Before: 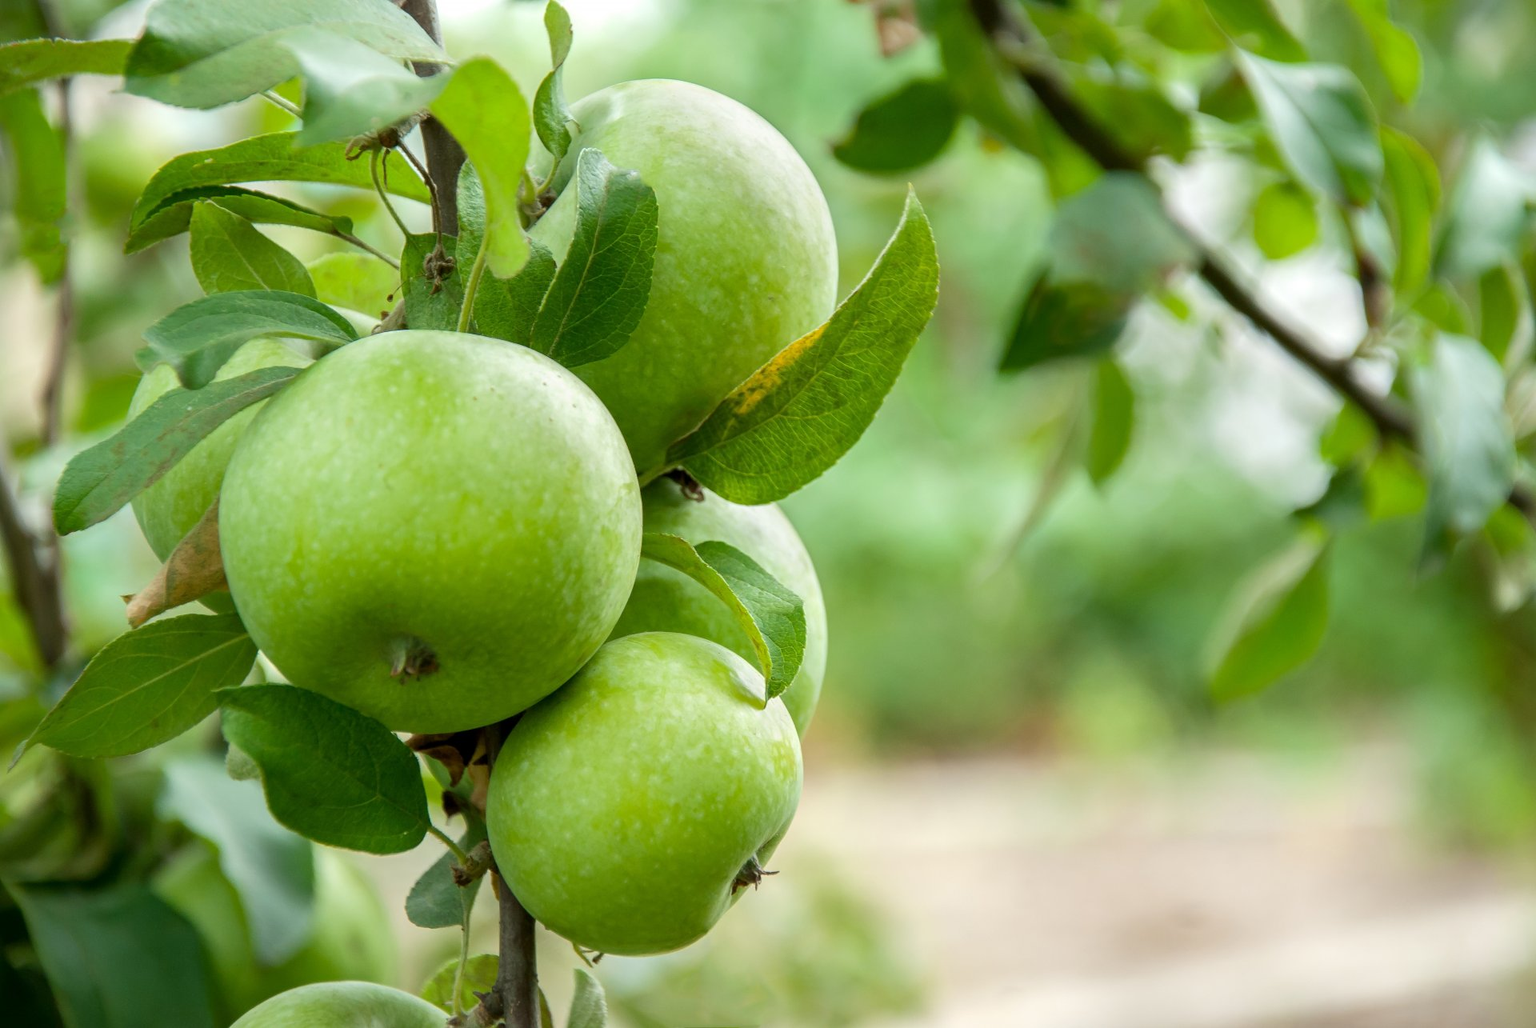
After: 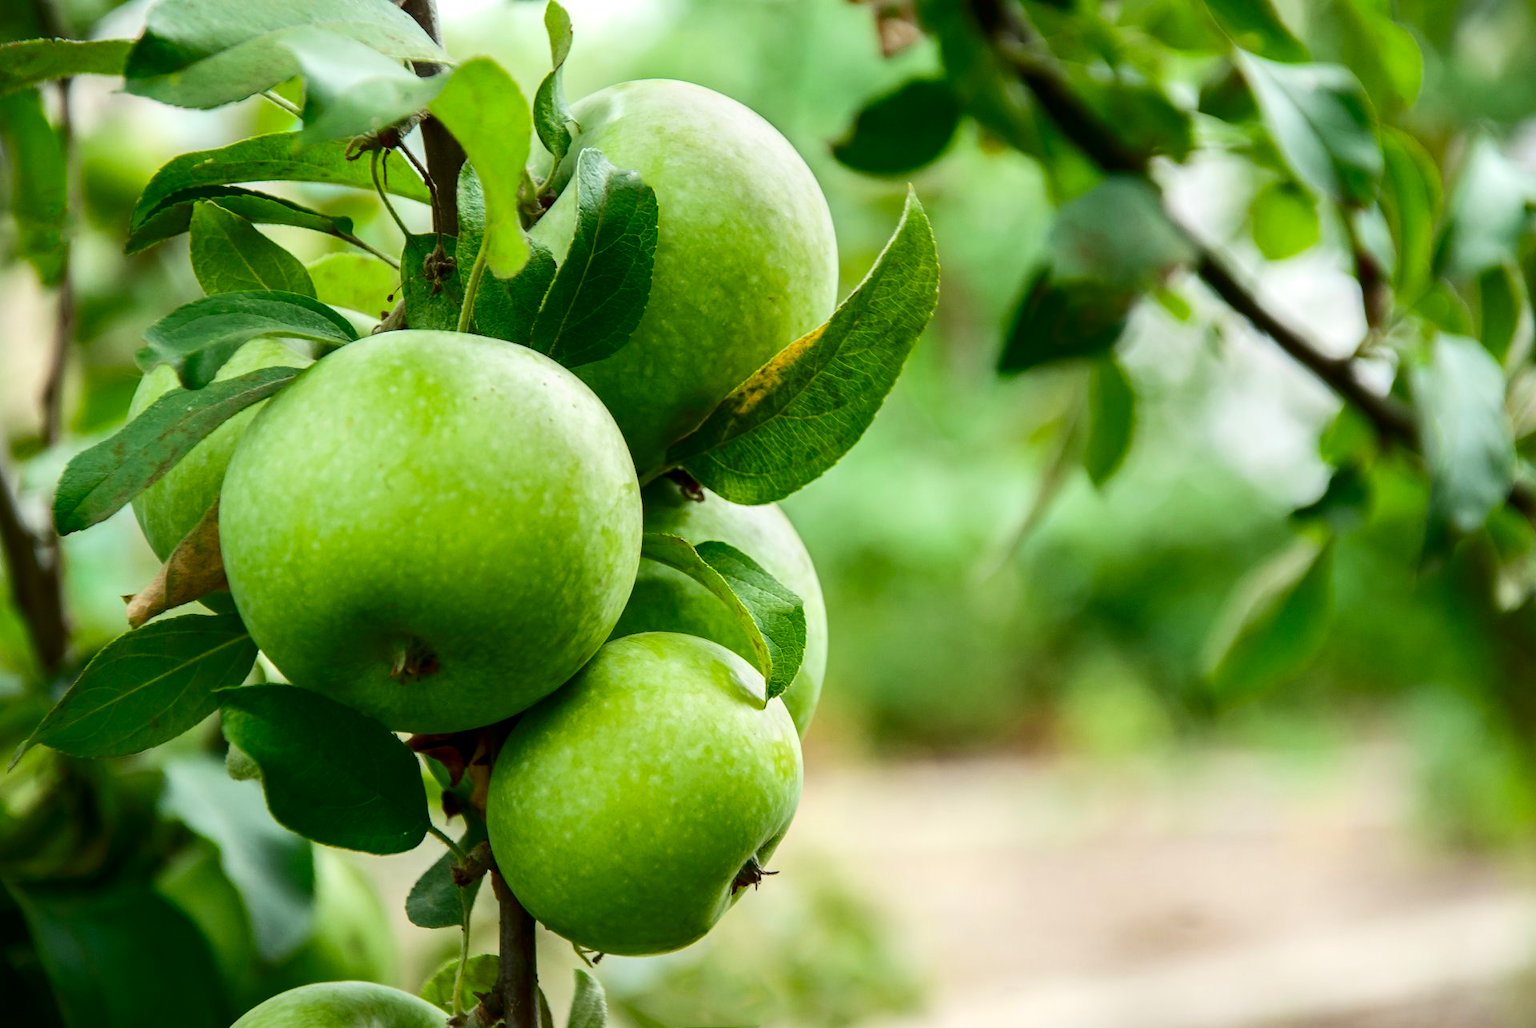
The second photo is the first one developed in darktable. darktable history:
contrast brightness saturation: contrast 0.221, brightness -0.18, saturation 0.234
